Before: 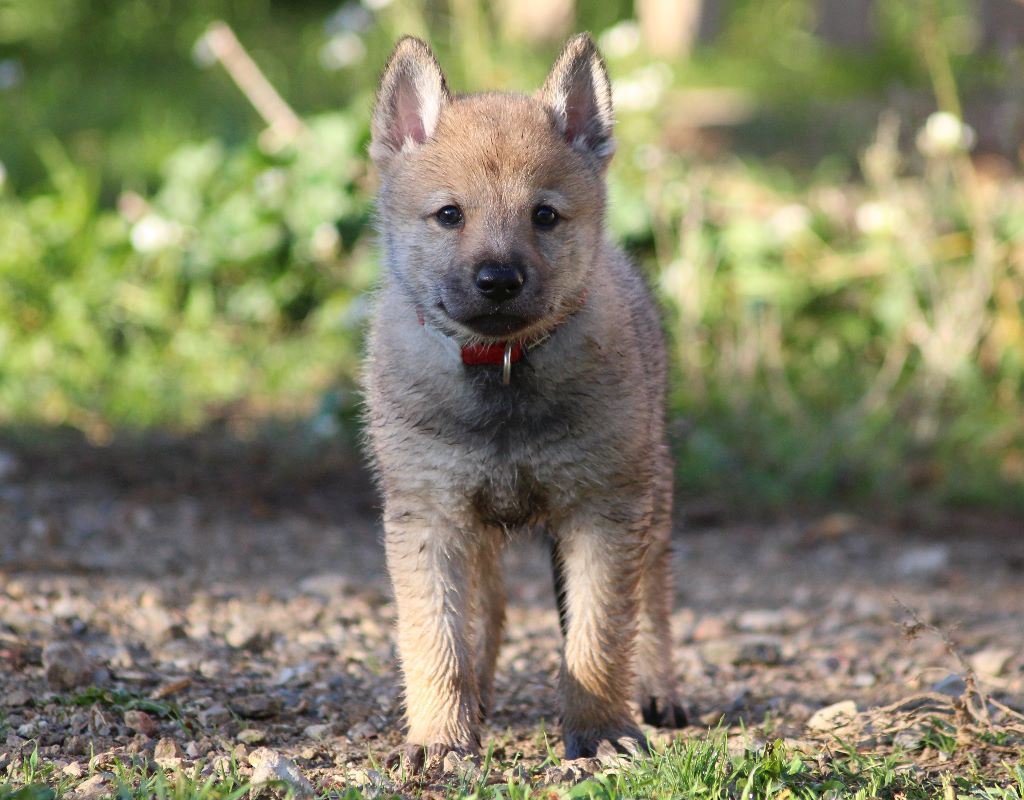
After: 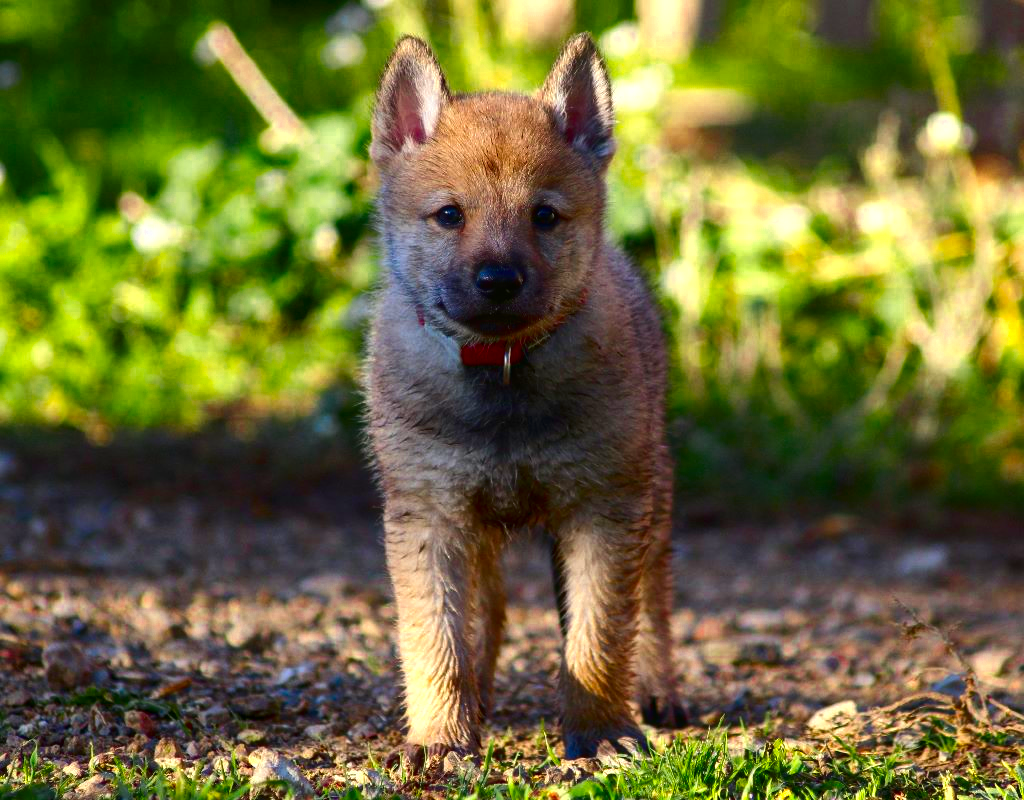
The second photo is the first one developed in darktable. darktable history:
color balance rgb: perceptual saturation grading › global saturation 29.928%, global vibrance 20%
contrast brightness saturation: contrast 0.104, brightness -0.275, saturation 0.143
local contrast: detail 110%
color zones: curves: ch0 [(0.004, 0.305) (0.261, 0.623) (0.389, 0.399) (0.708, 0.571) (0.947, 0.34)]; ch1 [(0.025, 0.645) (0.229, 0.584) (0.326, 0.551) (0.484, 0.262) (0.757, 0.643)]
